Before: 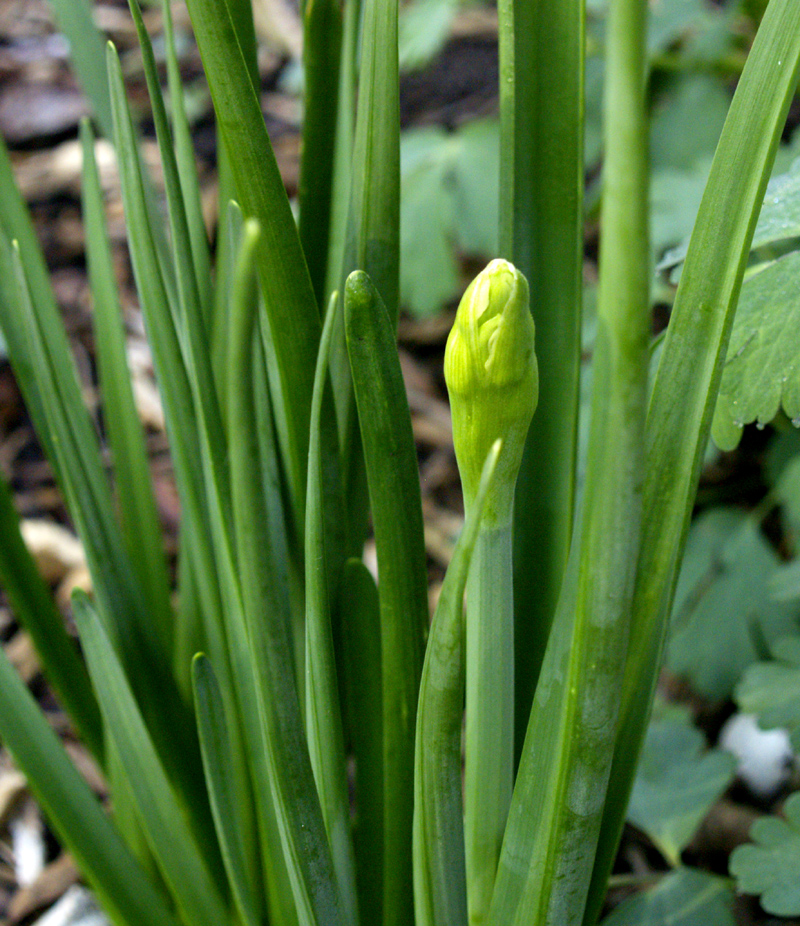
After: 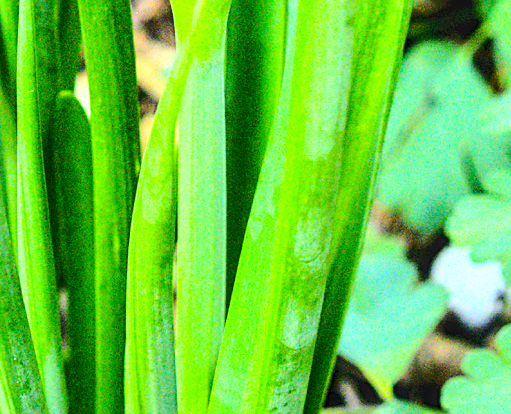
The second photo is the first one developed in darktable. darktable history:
exposure: black level correction 0, exposure 1 EV, compensate exposure bias true, compensate highlight preservation false
haze removal: strength -0.038, adaptive false
contrast brightness saturation: contrast 0.204, brightness 0.163, saturation 0.223
local contrast: on, module defaults
color balance rgb: shadows lift › chroma 2.911%, shadows lift › hue 279.47°, perceptual saturation grading › global saturation 25.289%, contrast -9.397%
base curve: curves: ch0 [(0, 0) (0.032, 0.037) (0.105, 0.228) (0.435, 0.76) (0.856, 0.983) (1, 1)]
crop and rotate: left 36.002%, top 50.451%, bottom 4.789%
sharpen: on, module defaults
